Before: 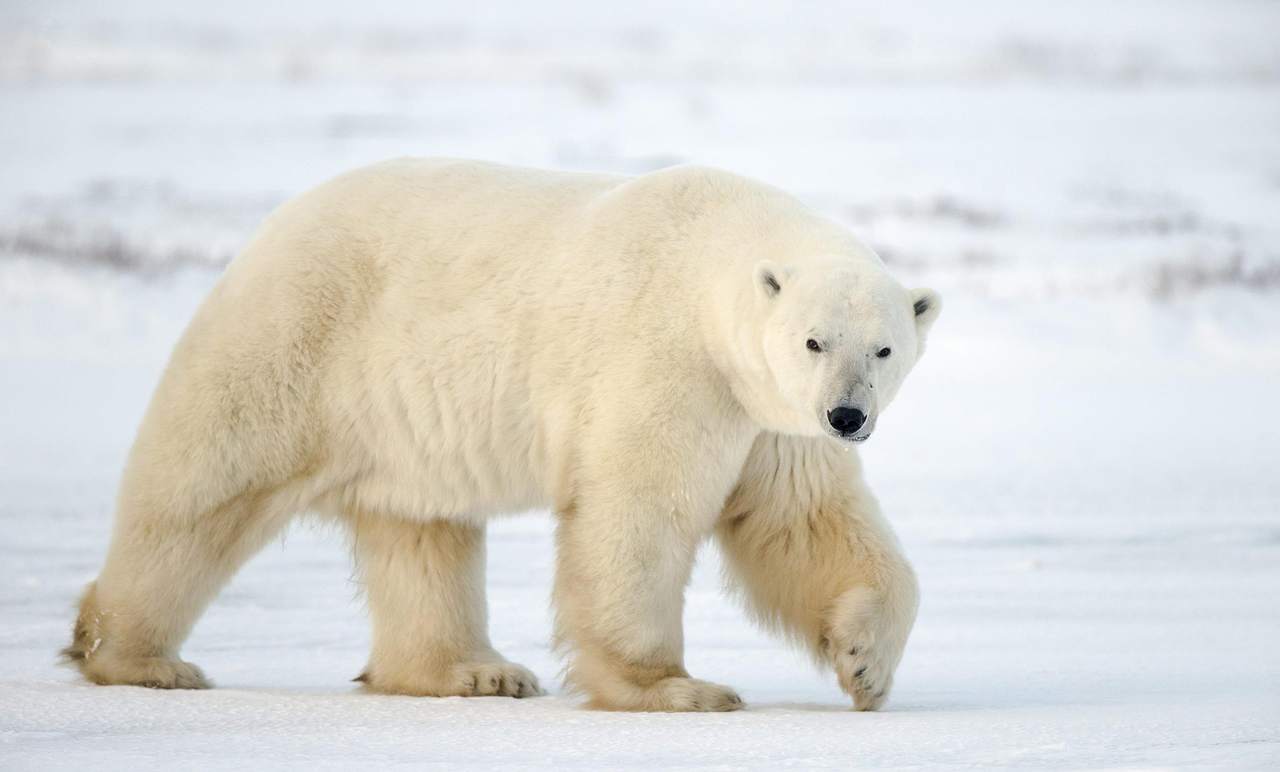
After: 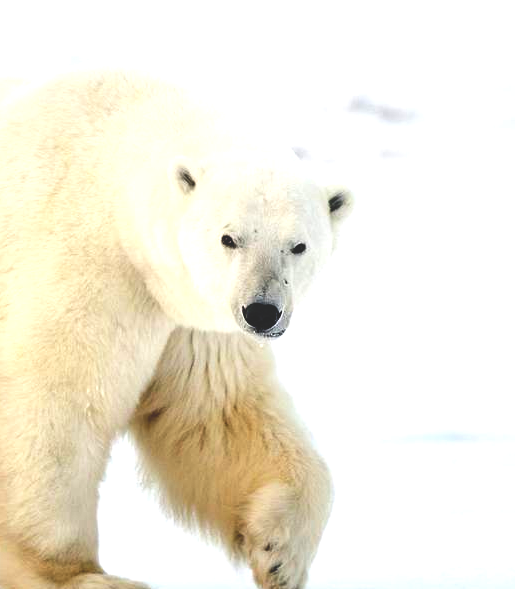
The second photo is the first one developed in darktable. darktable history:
exposure: exposure 0.497 EV, compensate exposure bias true, compensate highlight preservation false
base curve: curves: ch0 [(0, 0.02) (0.083, 0.036) (1, 1)], preserve colors none
crop: left 45.722%, top 13.544%, right 13.989%, bottom 10.15%
